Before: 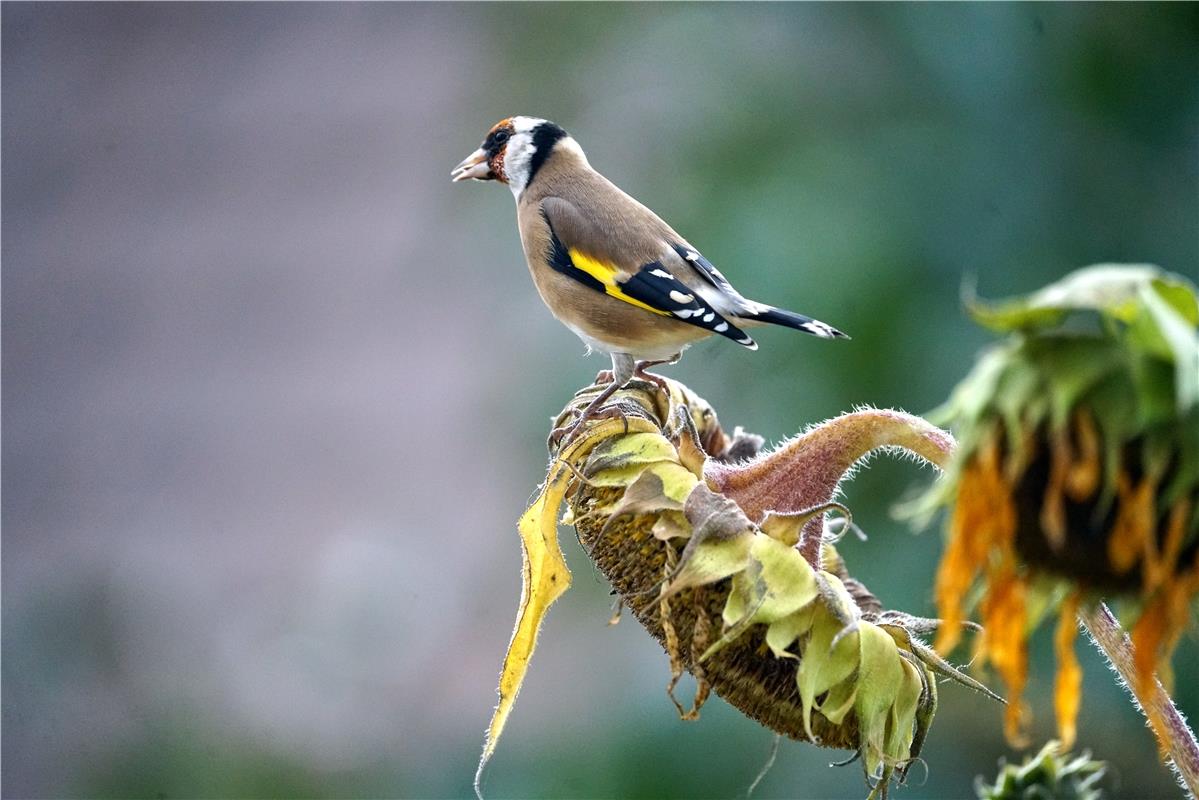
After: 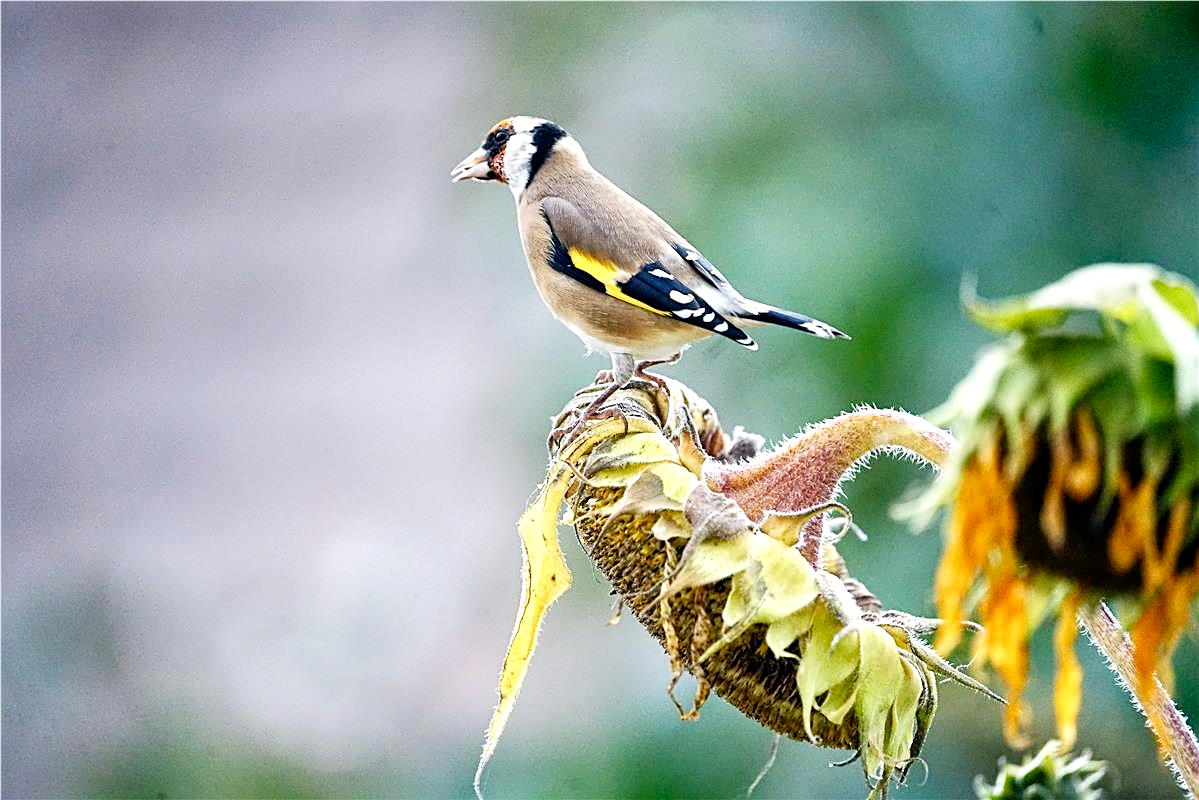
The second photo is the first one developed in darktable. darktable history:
sharpen: on, module defaults
local contrast: highlights 105%, shadows 98%, detail 119%, midtone range 0.2
base curve: curves: ch0 [(0, 0) (0.008, 0.007) (0.022, 0.029) (0.048, 0.089) (0.092, 0.197) (0.191, 0.399) (0.275, 0.534) (0.357, 0.65) (0.477, 0.78) (0.542, 0.833) (0.799, 0.973) (1, 1)], preserve colors none
